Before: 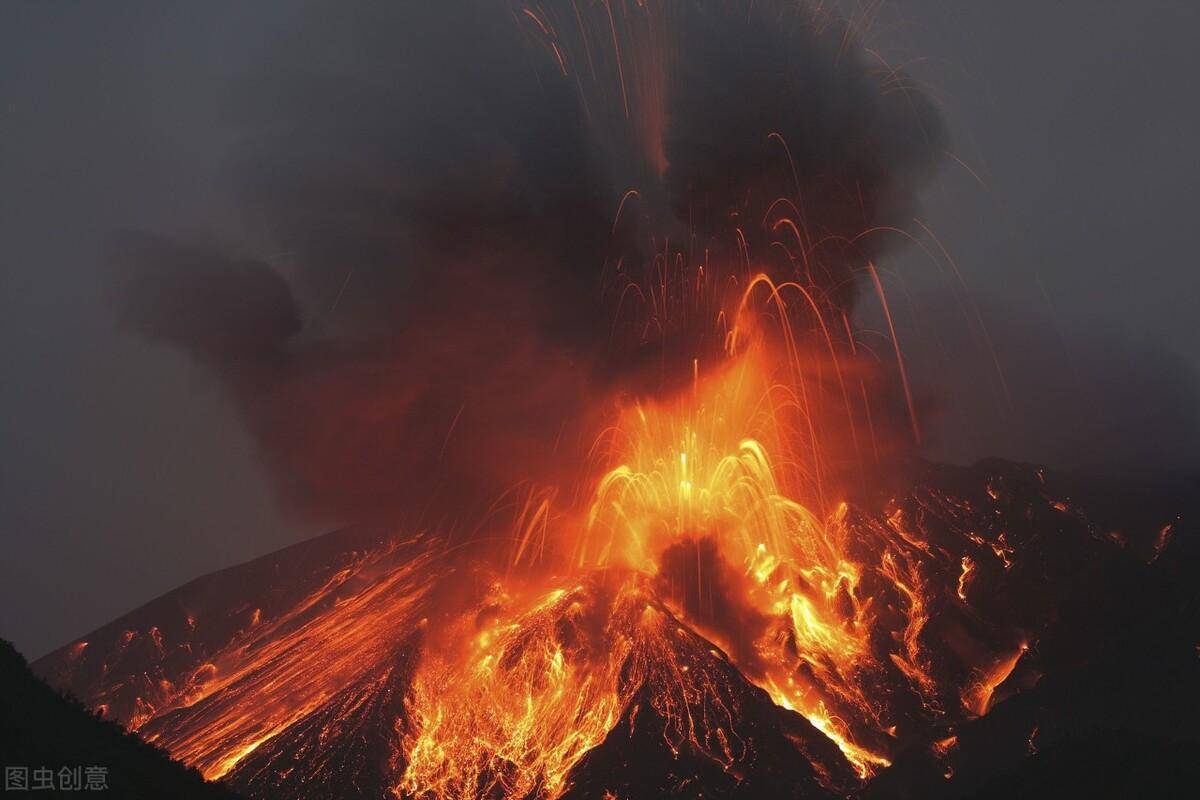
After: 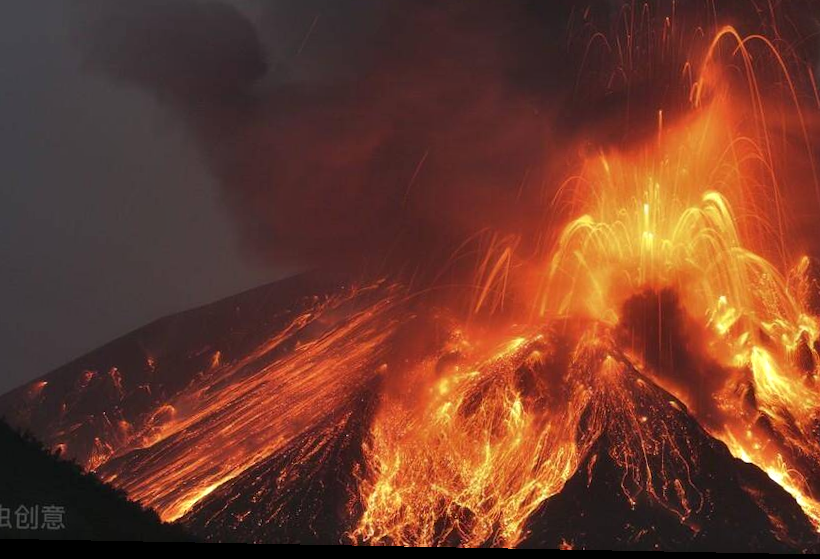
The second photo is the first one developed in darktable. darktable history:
exposure: exposure -0.04 EV, compensate exposure bias true, compensate highlight preservation false
crop and rotate: angle -1.1°, left 3.657%, top 31.96%, right 28.837%
contrast equalizer: octaves 7, y [[0.579, 0.58, 0.505, 0.5, 0.5, 0.5], [0.5 ×6], [0.5 ×6], [0 ×6], [0 ×6]]
color zones: curves: ch0 [(0, 0.5) (0.143, 0.5) (0.286, 0.5) (0.429, 0.495) (0.571, 0.437) (0.714, 0.44) (0.857, 0.496) (1, 0.5)]
